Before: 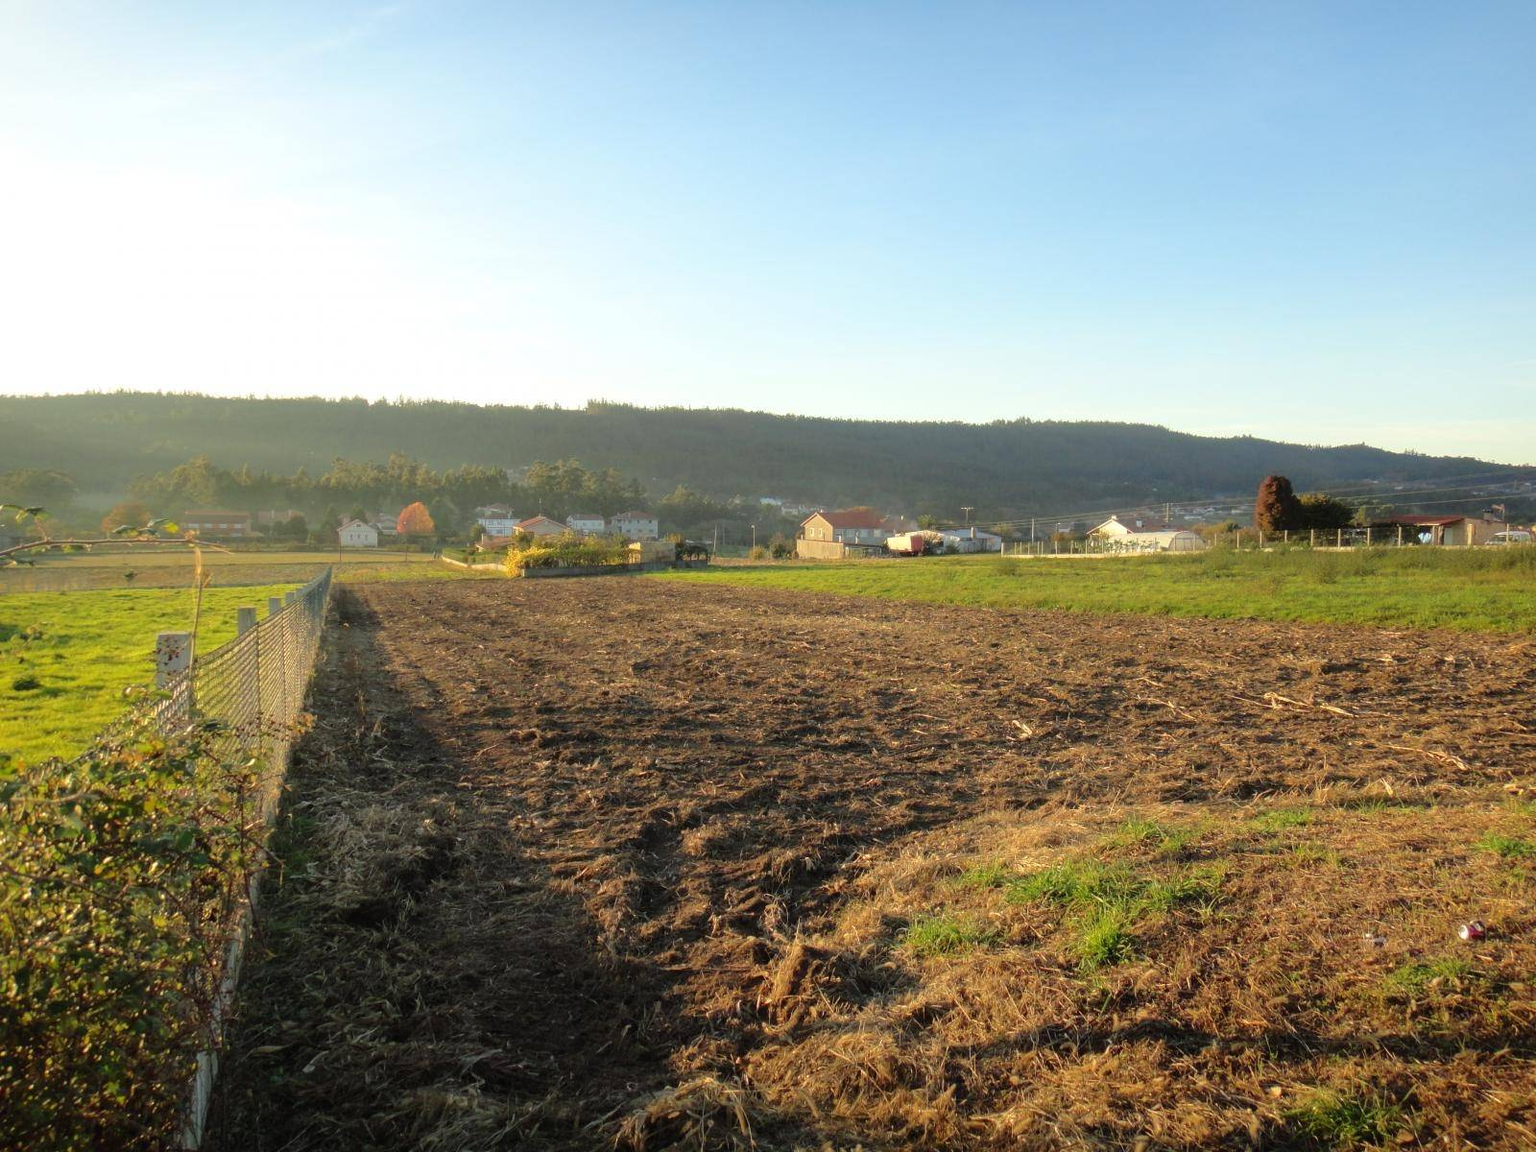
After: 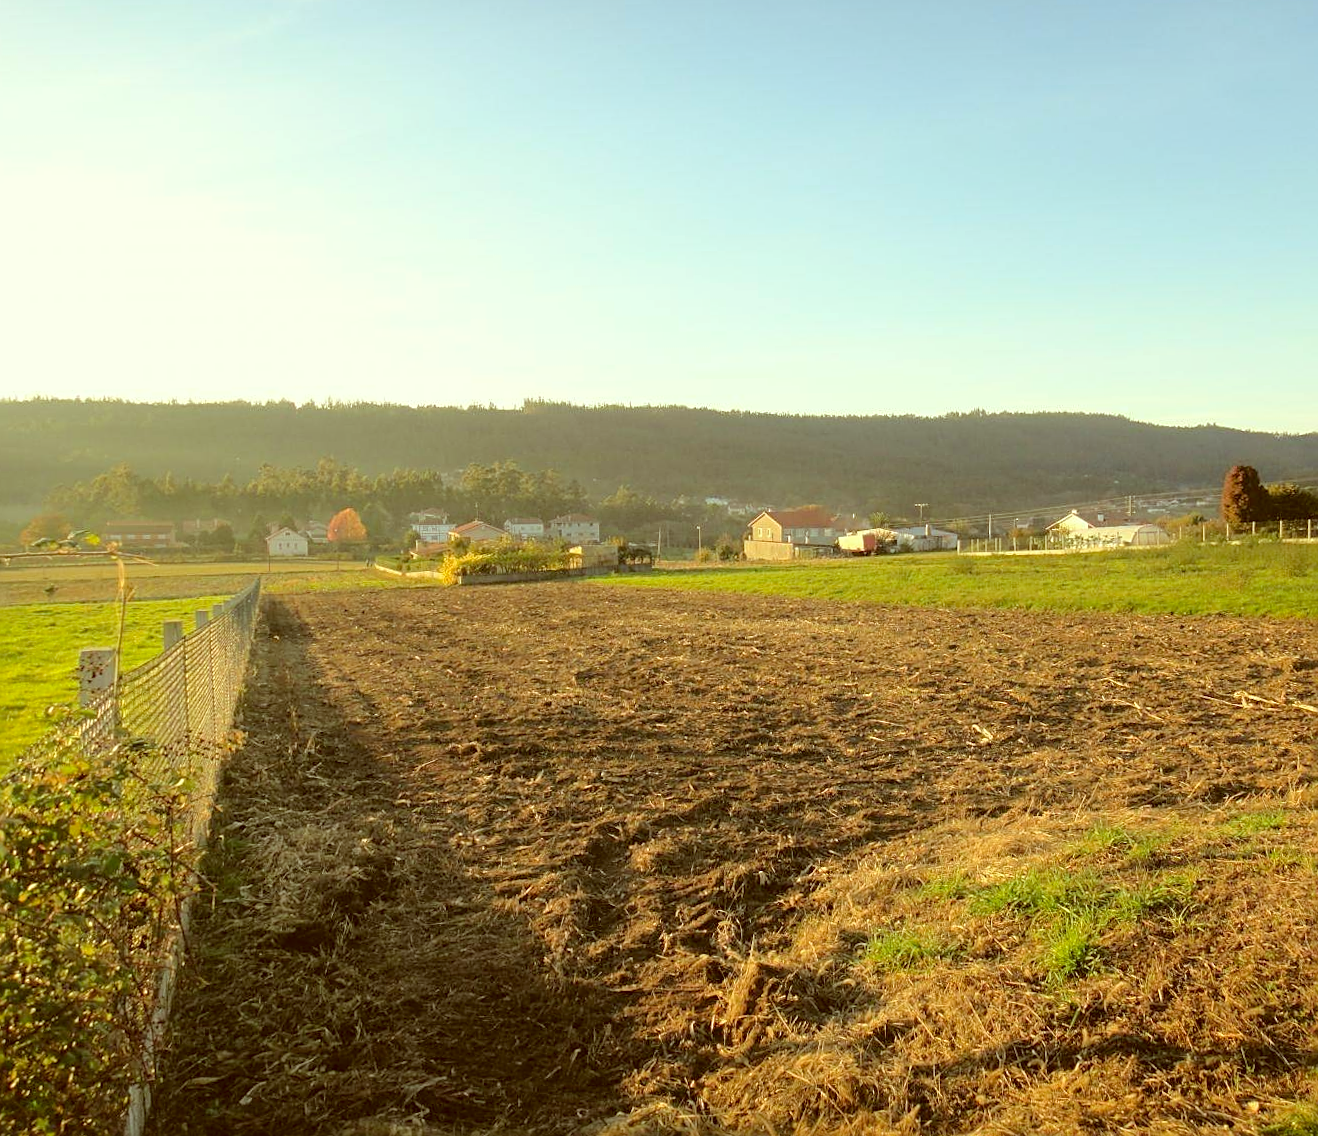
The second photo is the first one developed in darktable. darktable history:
color correction: highlights a* -5.3, highlights b* 9.8, shadows a* 9.8, shadows b* 24.26
contrast brightness saturation: brightness 0.13
sharpen: on, module defaults
crop and rotate: angle 1°, left 4.281%, top 0.642%, right 11.383%, bottom 2.486%
